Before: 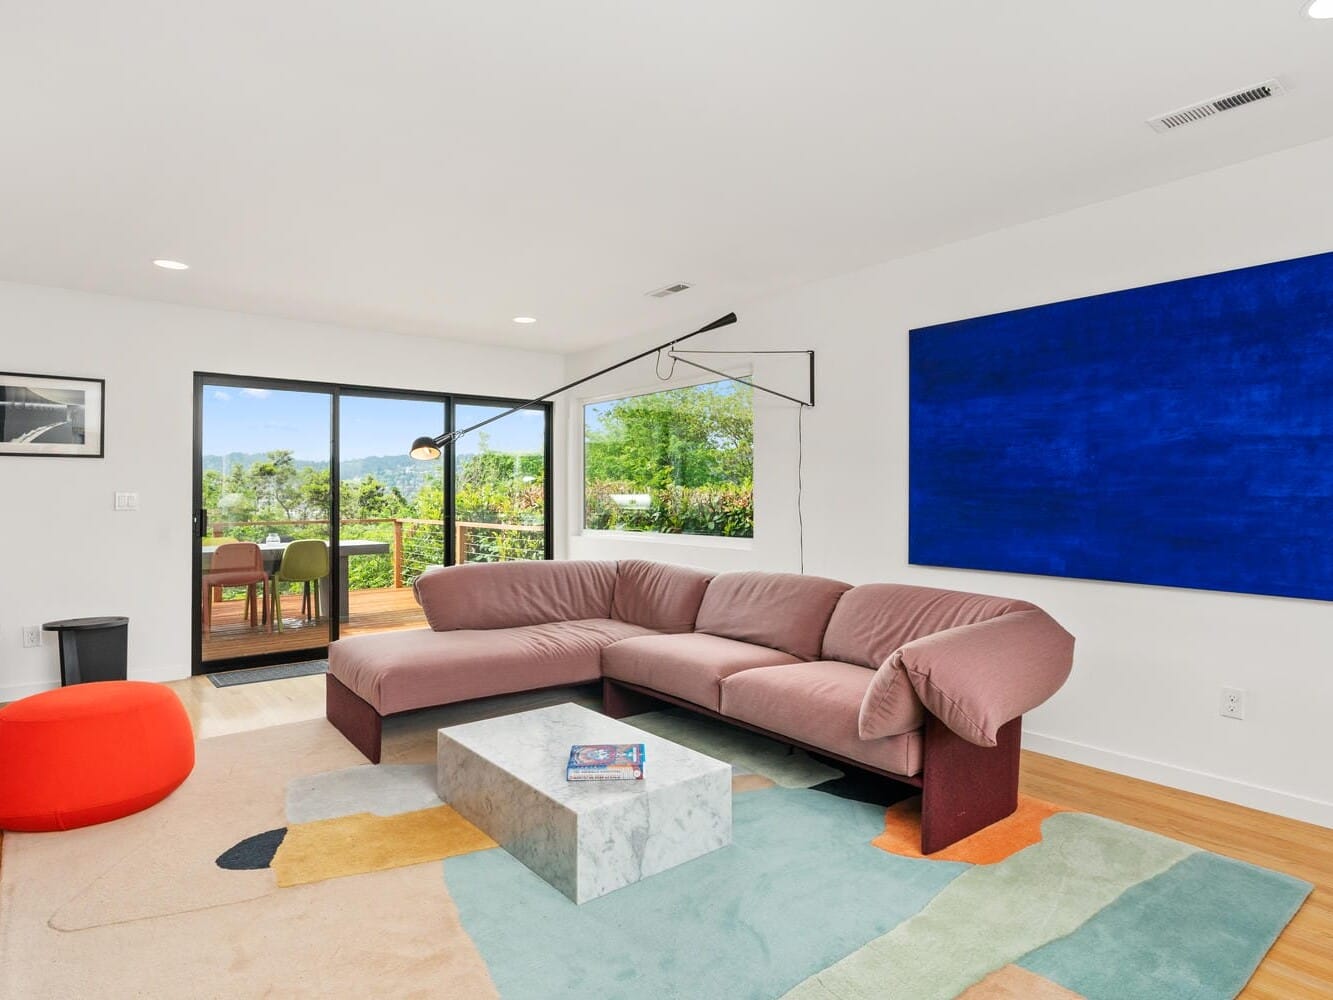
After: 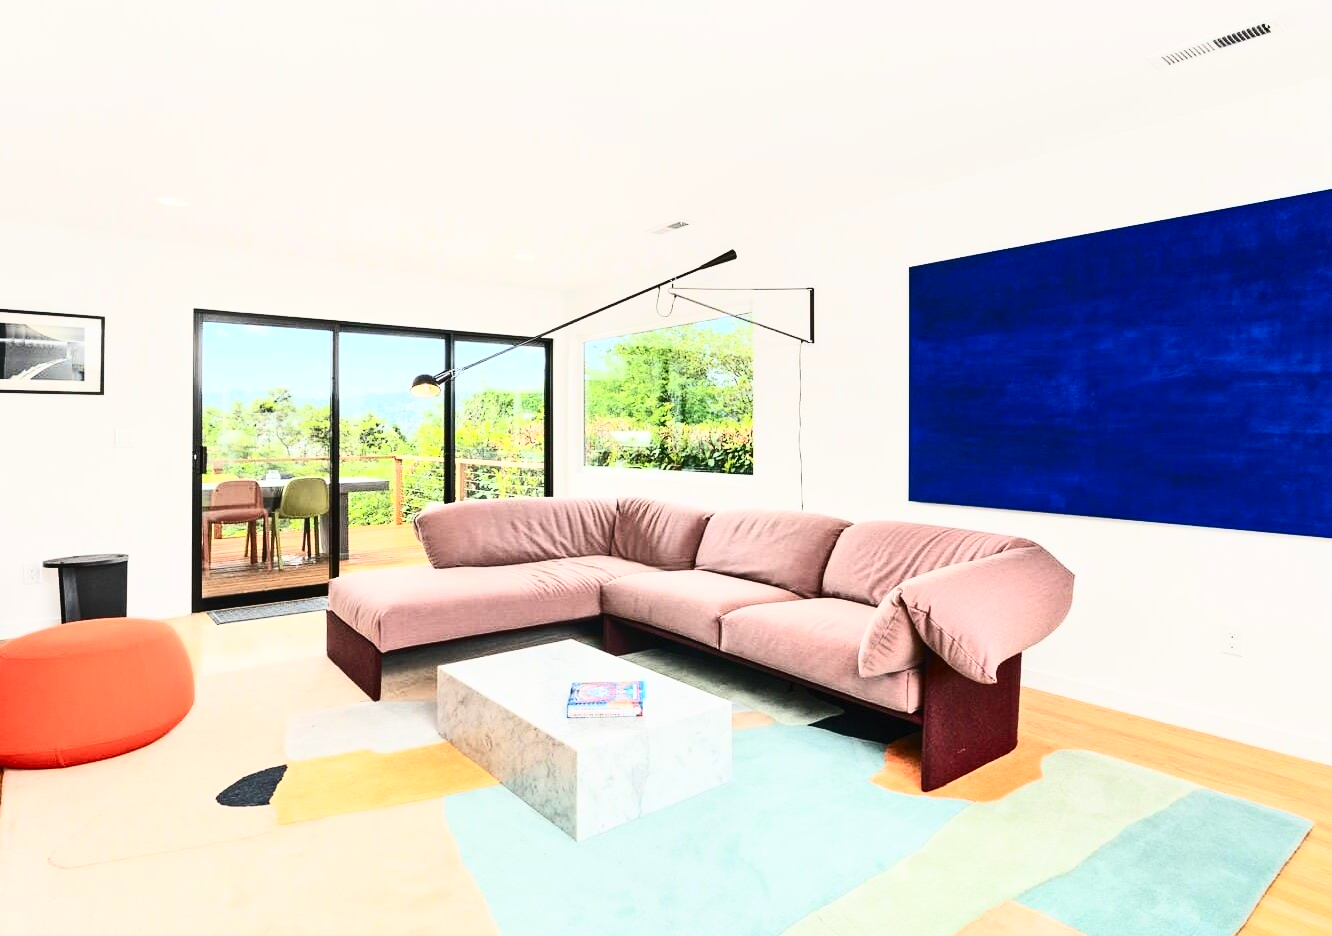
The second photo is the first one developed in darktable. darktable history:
tone curve: curves: ch0 [(0, 0) (0.003, 0.012) (0.011, 0.02) (0.025, 0.032) (0.044, 0.046) (0.069, 0.06) (0.1, 0.09) (0.136, 0.133) (0.177, 0.182) (0.224, 0.247) (0.277, 0.316) (0.335, 0.396) (0.399, 0.48) (0.468, 0.568) (0.543, 0.646) (0.623, 0.717) (0.709, 0.777) (0.801, 0.846) (0.898, 0.912) (1, 1)], color space Lab, independent channels, preserve colors none
contrast brightness saturation: contrast 0.601, brightness 0.327, saturation 0.138
crop and rotate: top 6.308%
